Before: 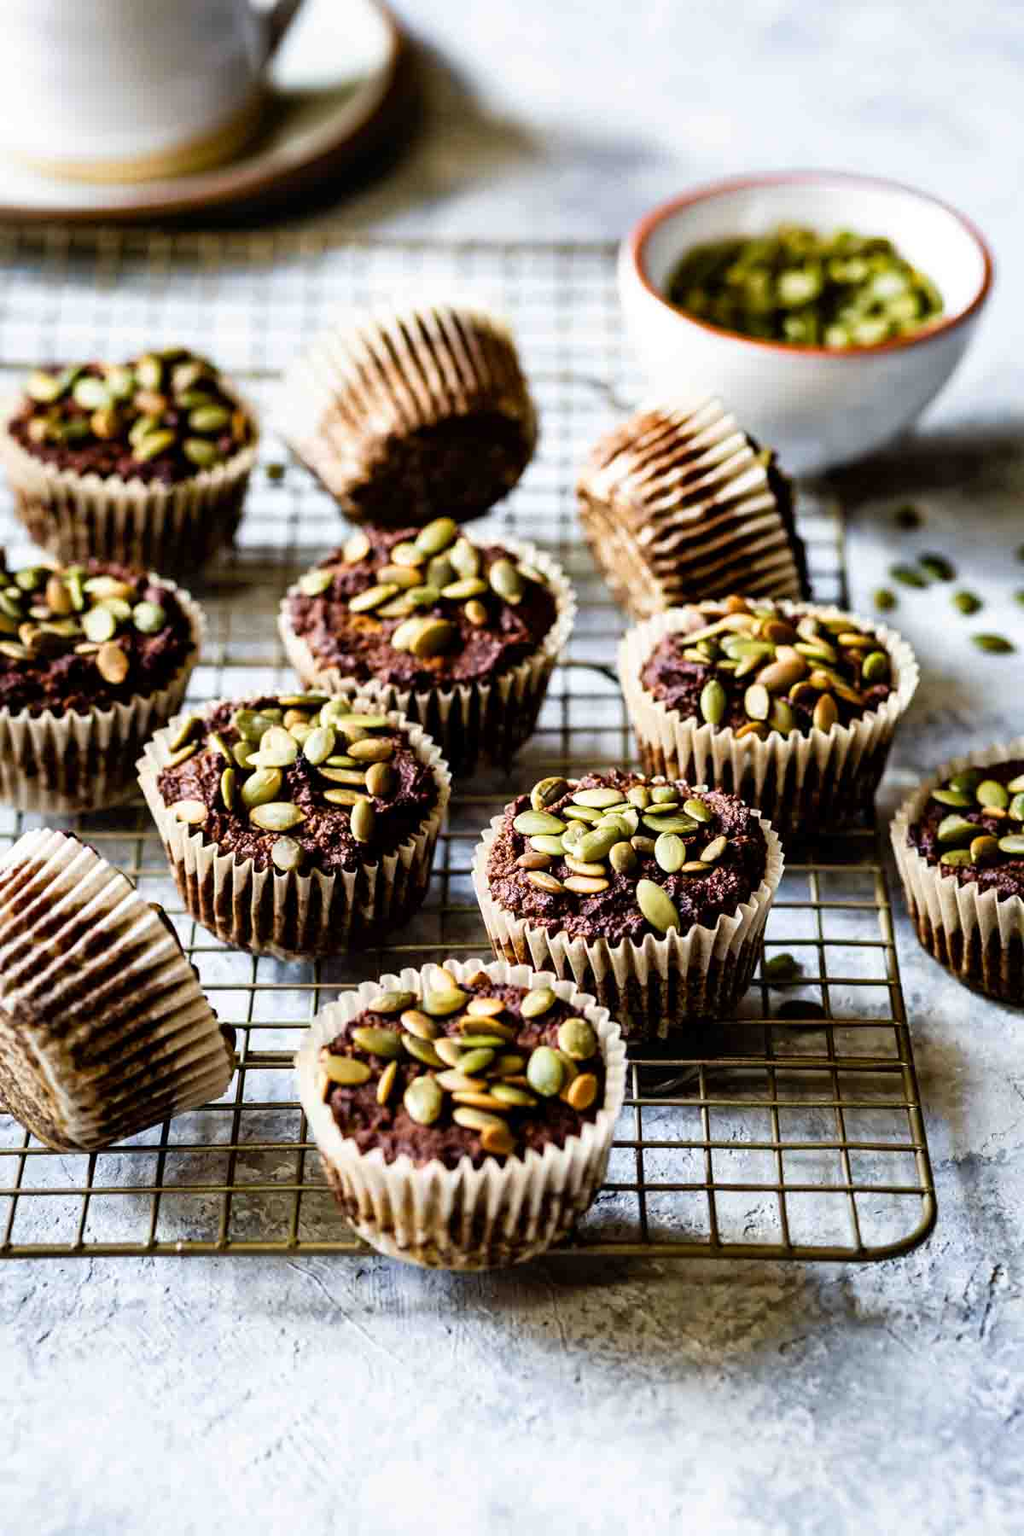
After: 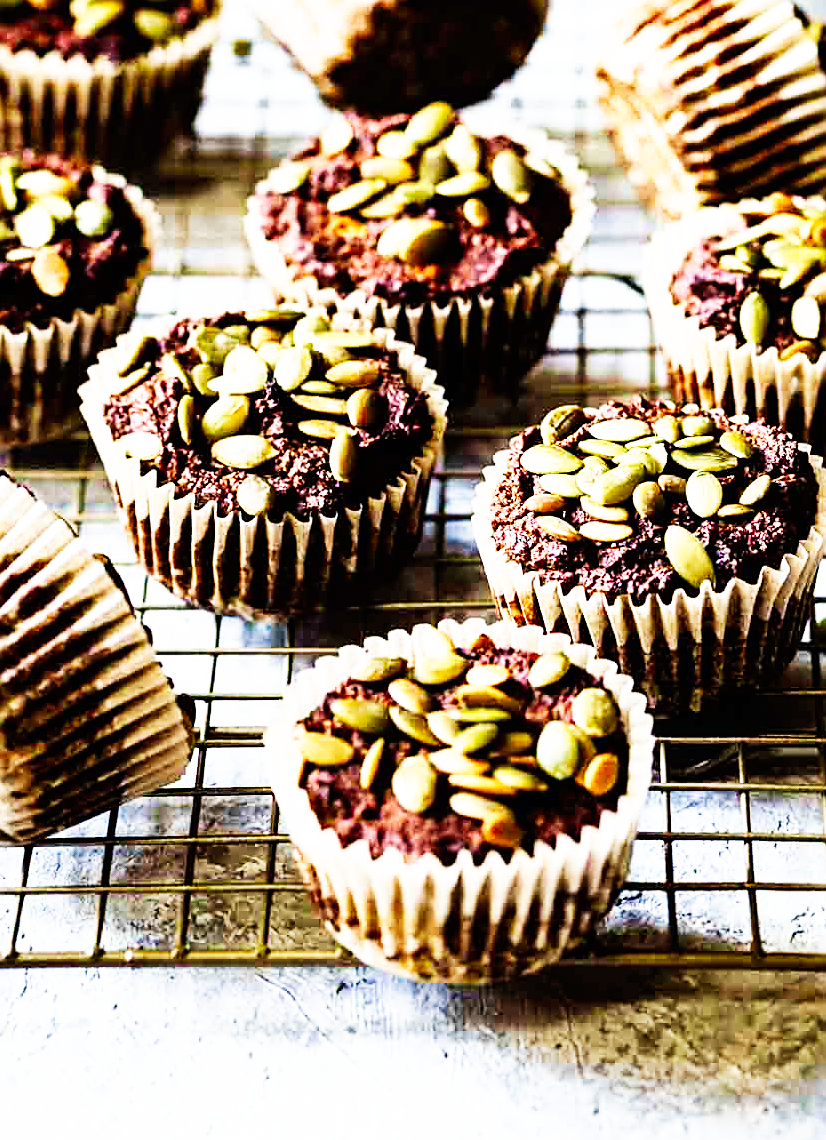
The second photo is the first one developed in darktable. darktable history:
crop: left 6.758%, top 28.098%, right 24.352%, bottom 8.533%
velvia: on, module defaults
base curve: curves: ch0 [(0, 0) (0.007, 0.004) (0.027, 0.03) (0.046, 0.07) (0.207, 0.54) (0.442, 0.872) (0.673, 0.972) (1, 1)], preserve colors none
sharpen: on, module defaults
